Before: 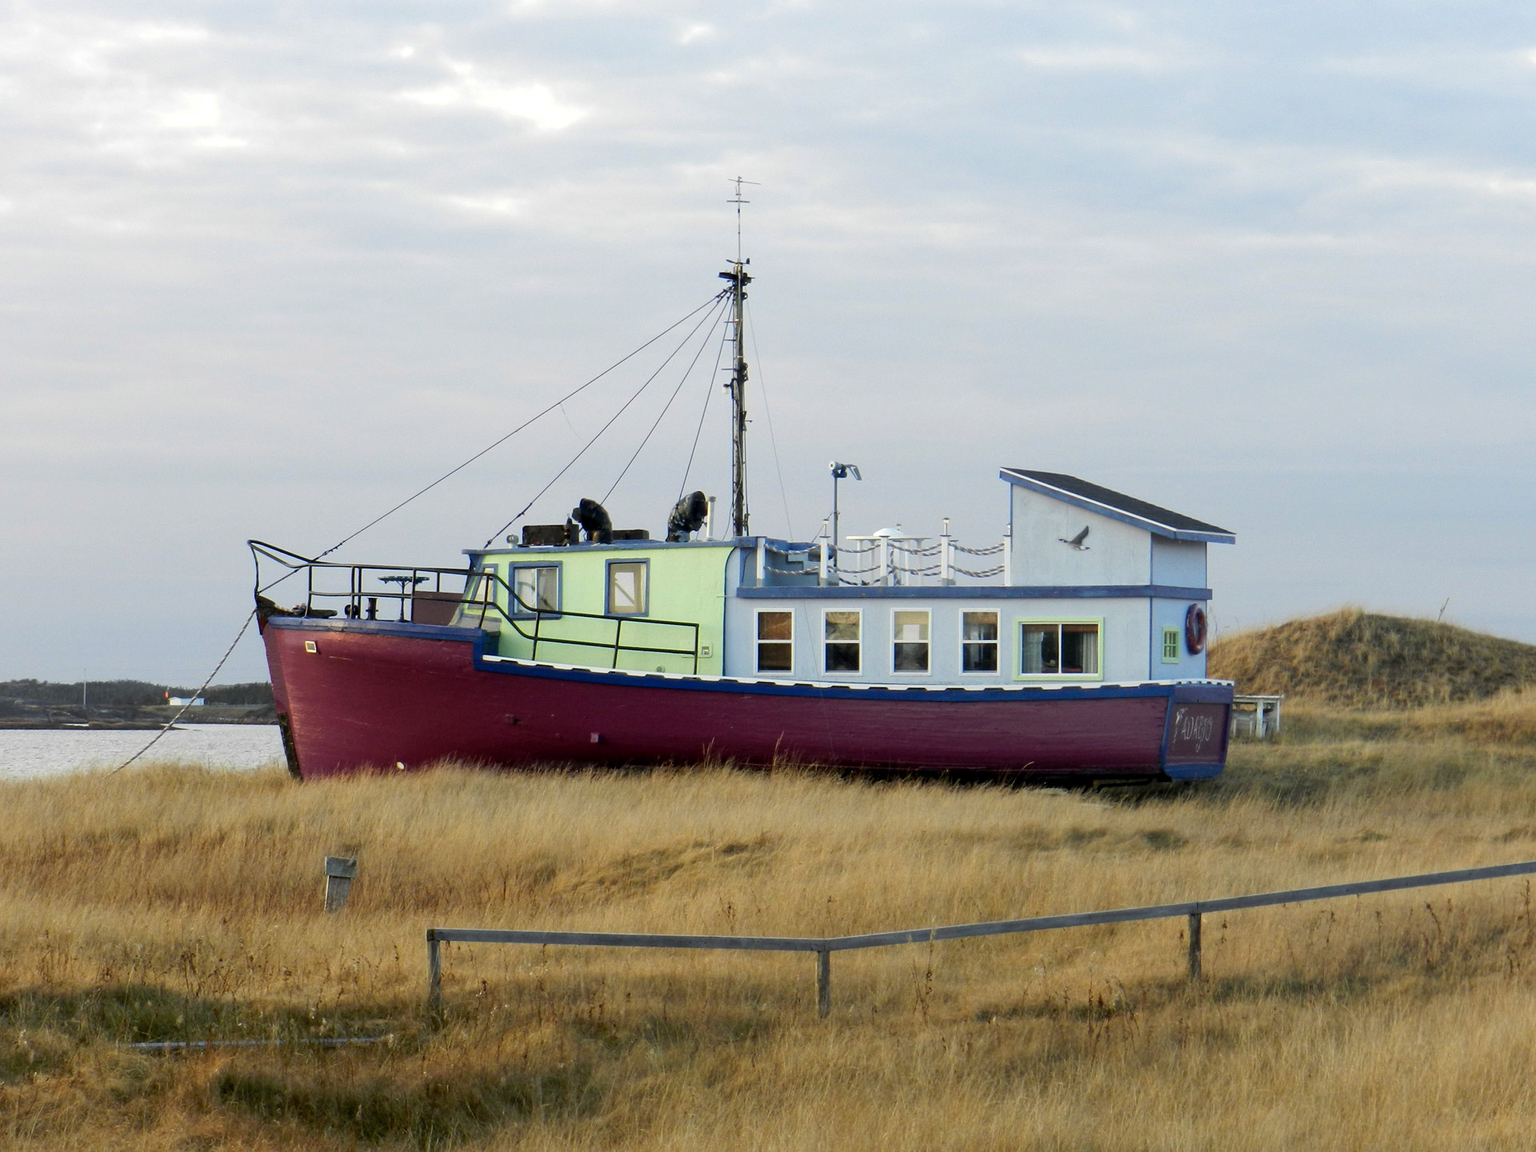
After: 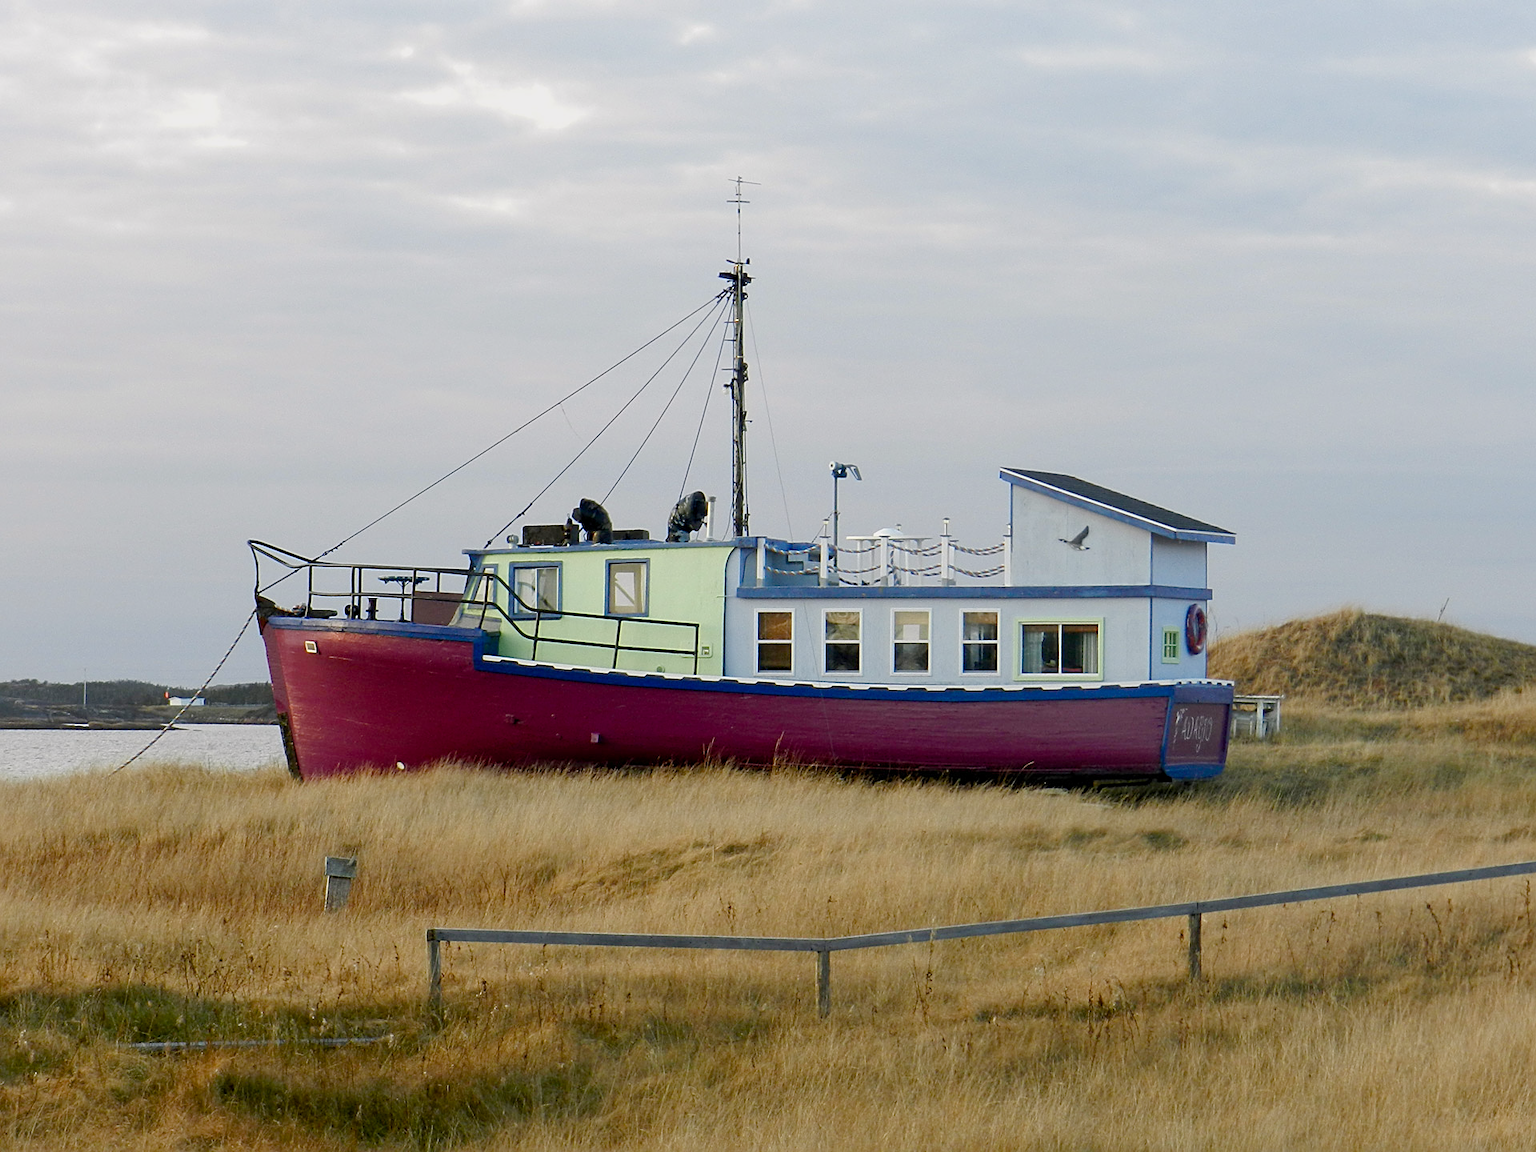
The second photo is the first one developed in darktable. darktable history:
color balance rgb: shadows lift › chroma 1%, shadows lift › hue 113°, highlights gain › chroma 0.2%, highlights gain › hue 333°, perceptual saturation grading › global saturation 20%, perceptual saturation grading › highlights -50%, perceptual saturation grading › shadows 25%, contrast -10%
sharpen: on, module defaults
